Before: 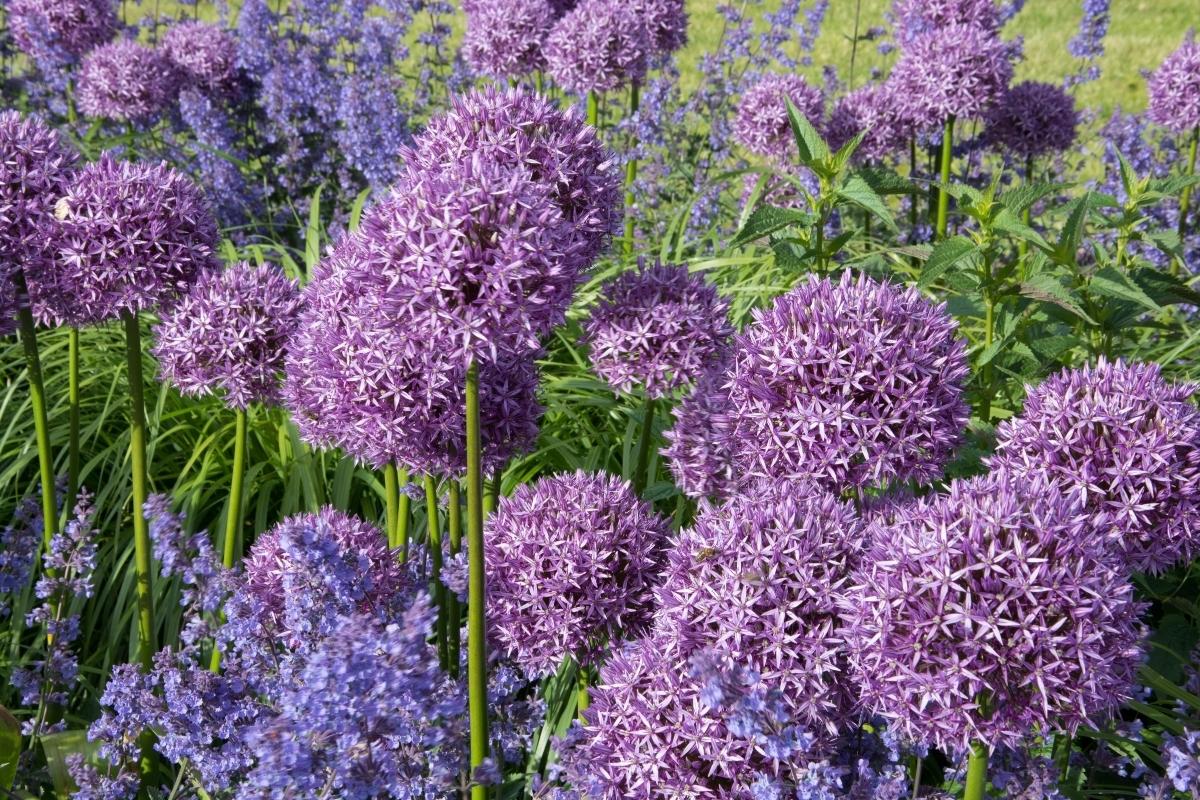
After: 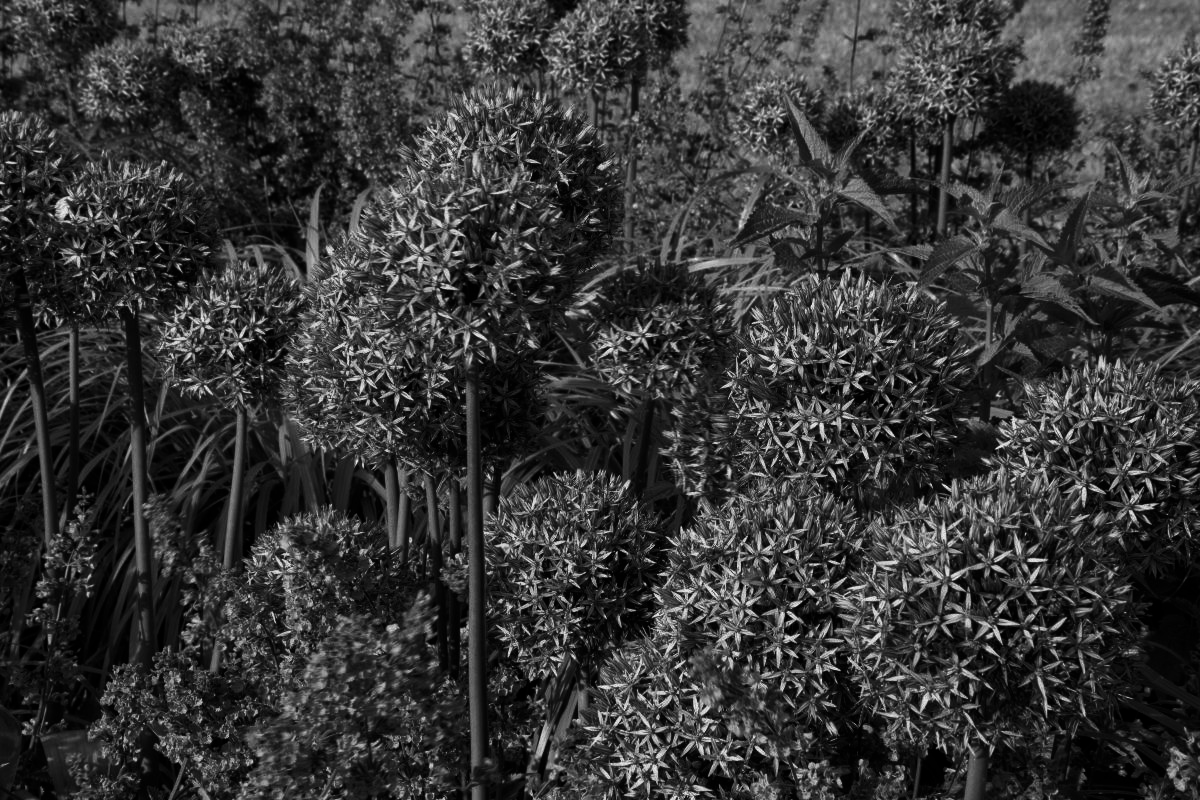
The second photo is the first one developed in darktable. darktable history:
contrast brightness saturation: contrast -0.04, brightness -0.591, saturation -1
